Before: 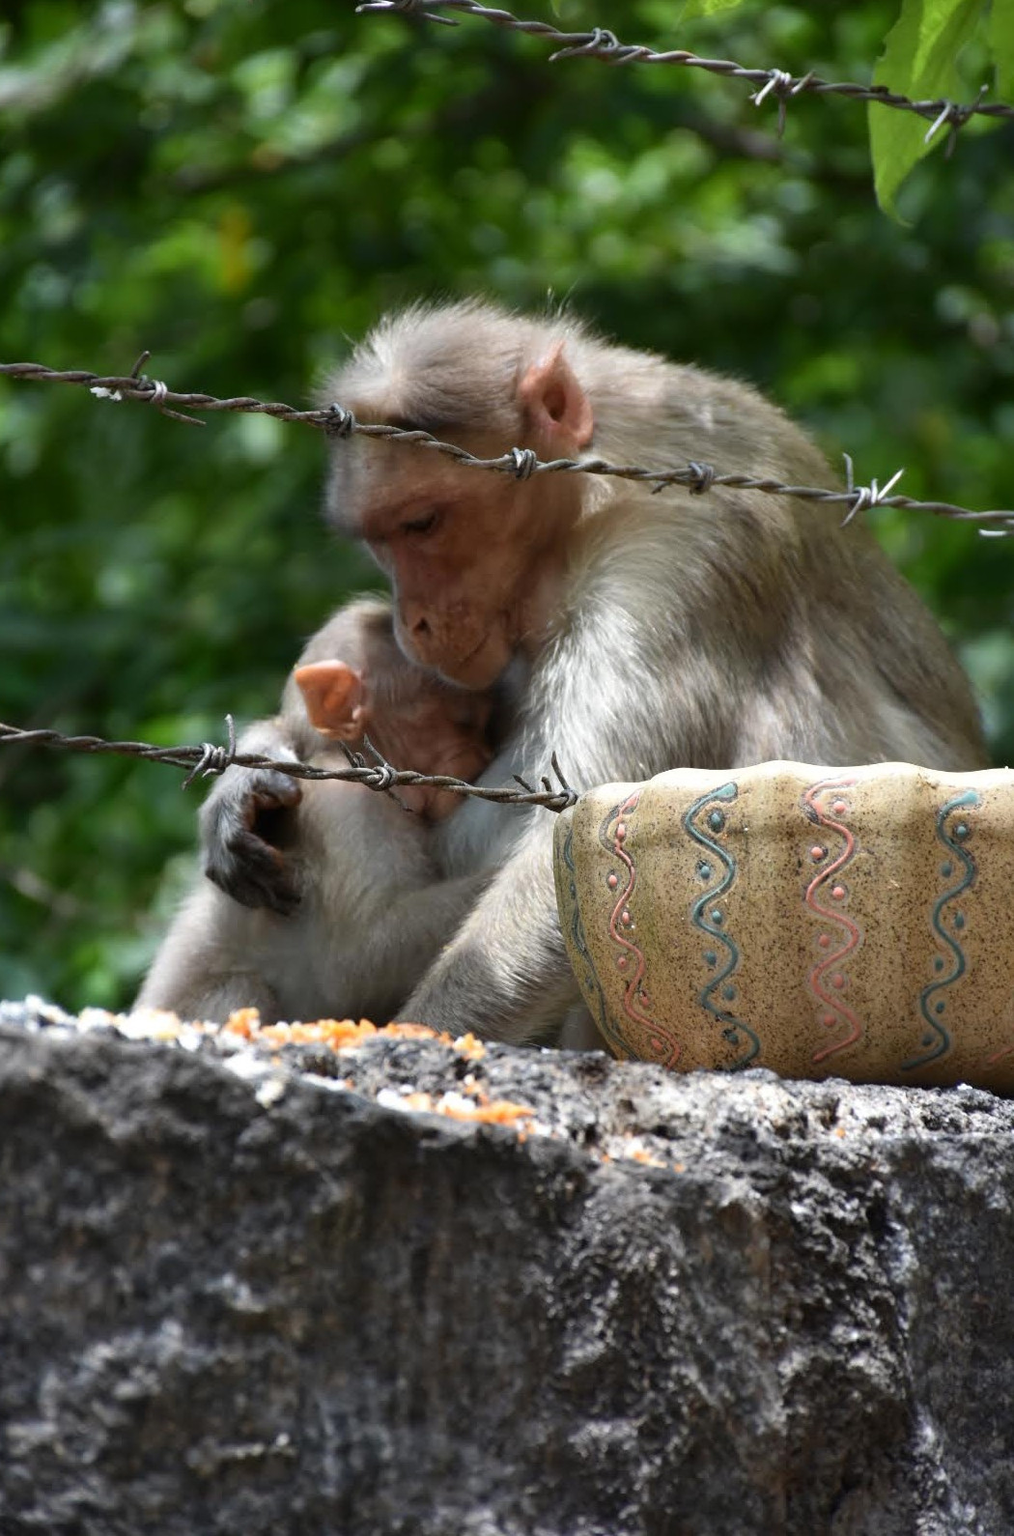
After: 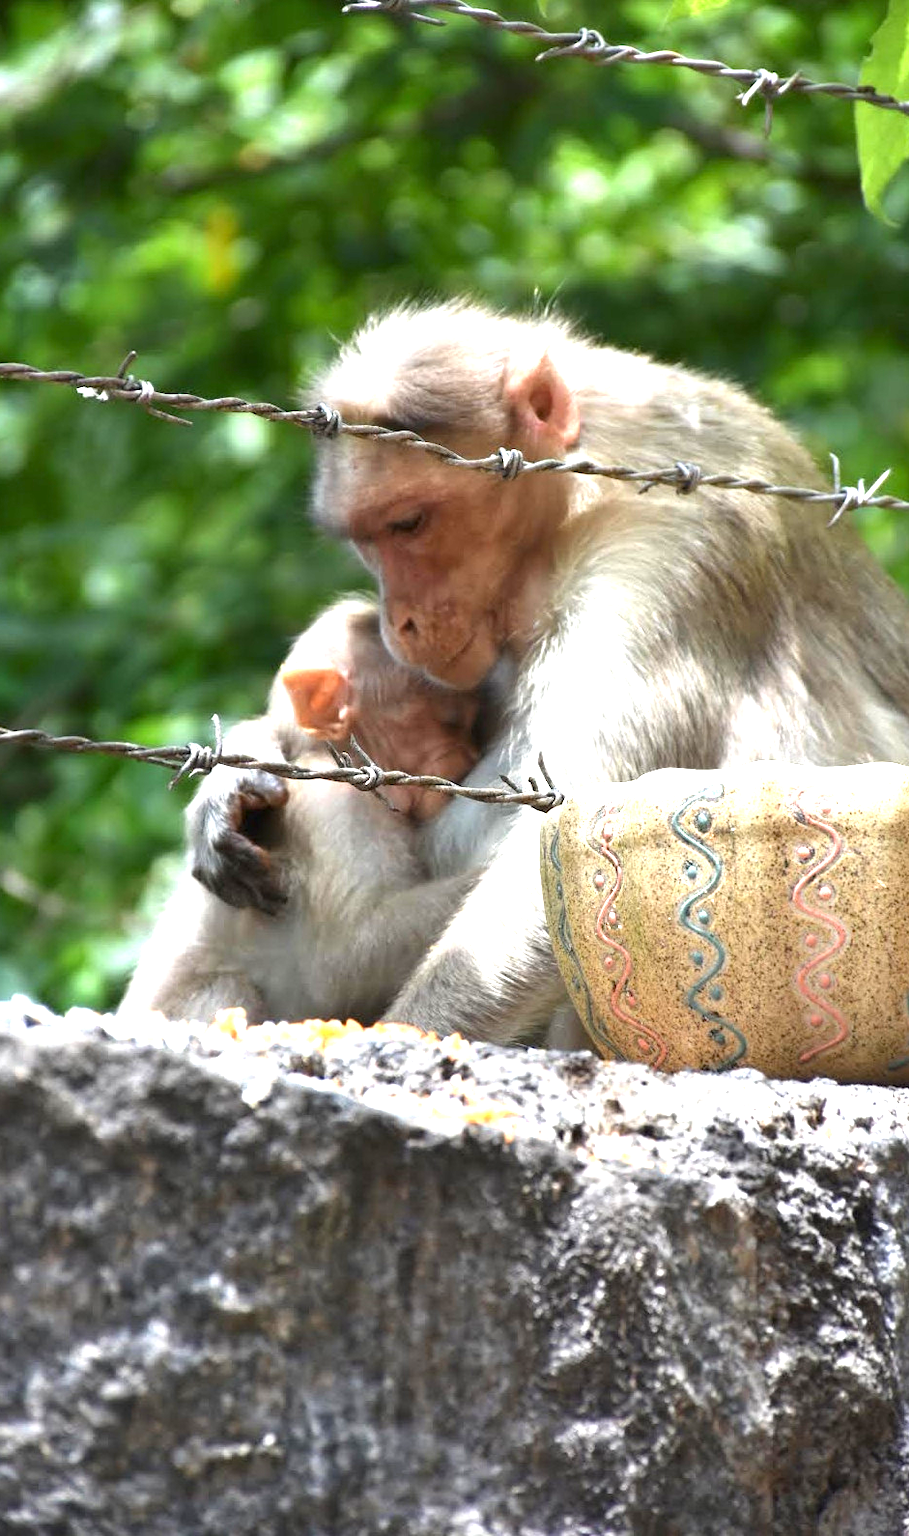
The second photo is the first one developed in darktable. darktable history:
crop and rotate: left 1.406%, right 8.959%
exposure: exposure 1.507 EV, compensate exposure bias true, compensate highlight preservation false
